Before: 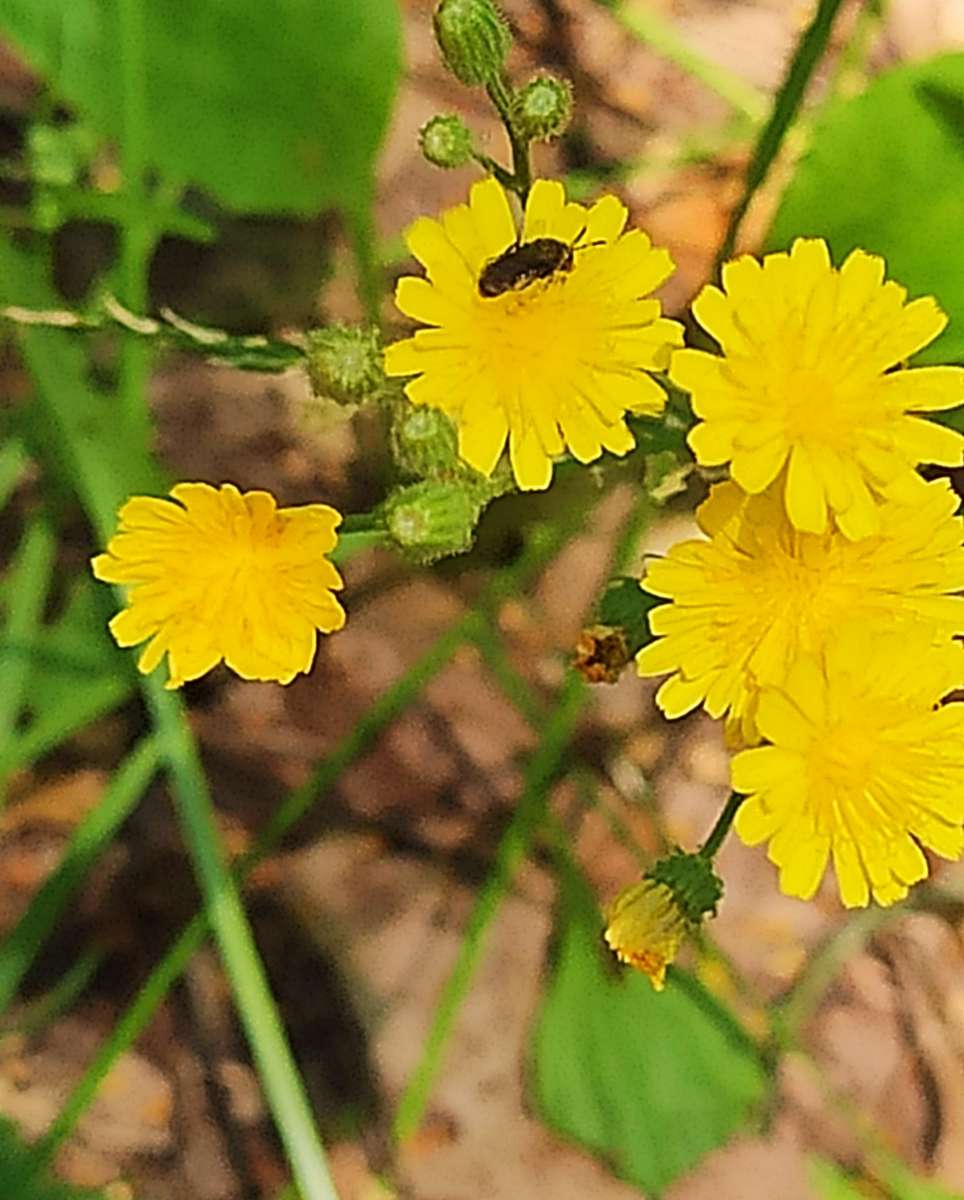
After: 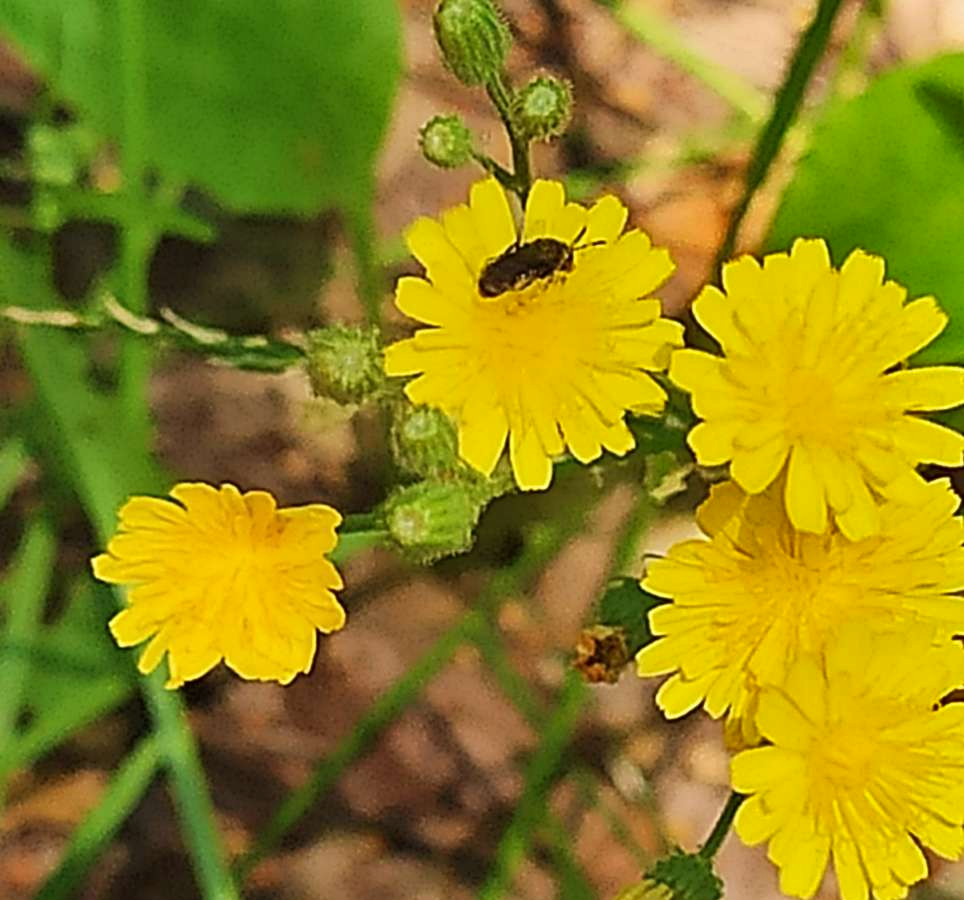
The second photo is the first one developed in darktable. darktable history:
crop: bottom 24.967%
shadows and highlights: shadows 22.7, highlights -48.71, soften with gaussian
